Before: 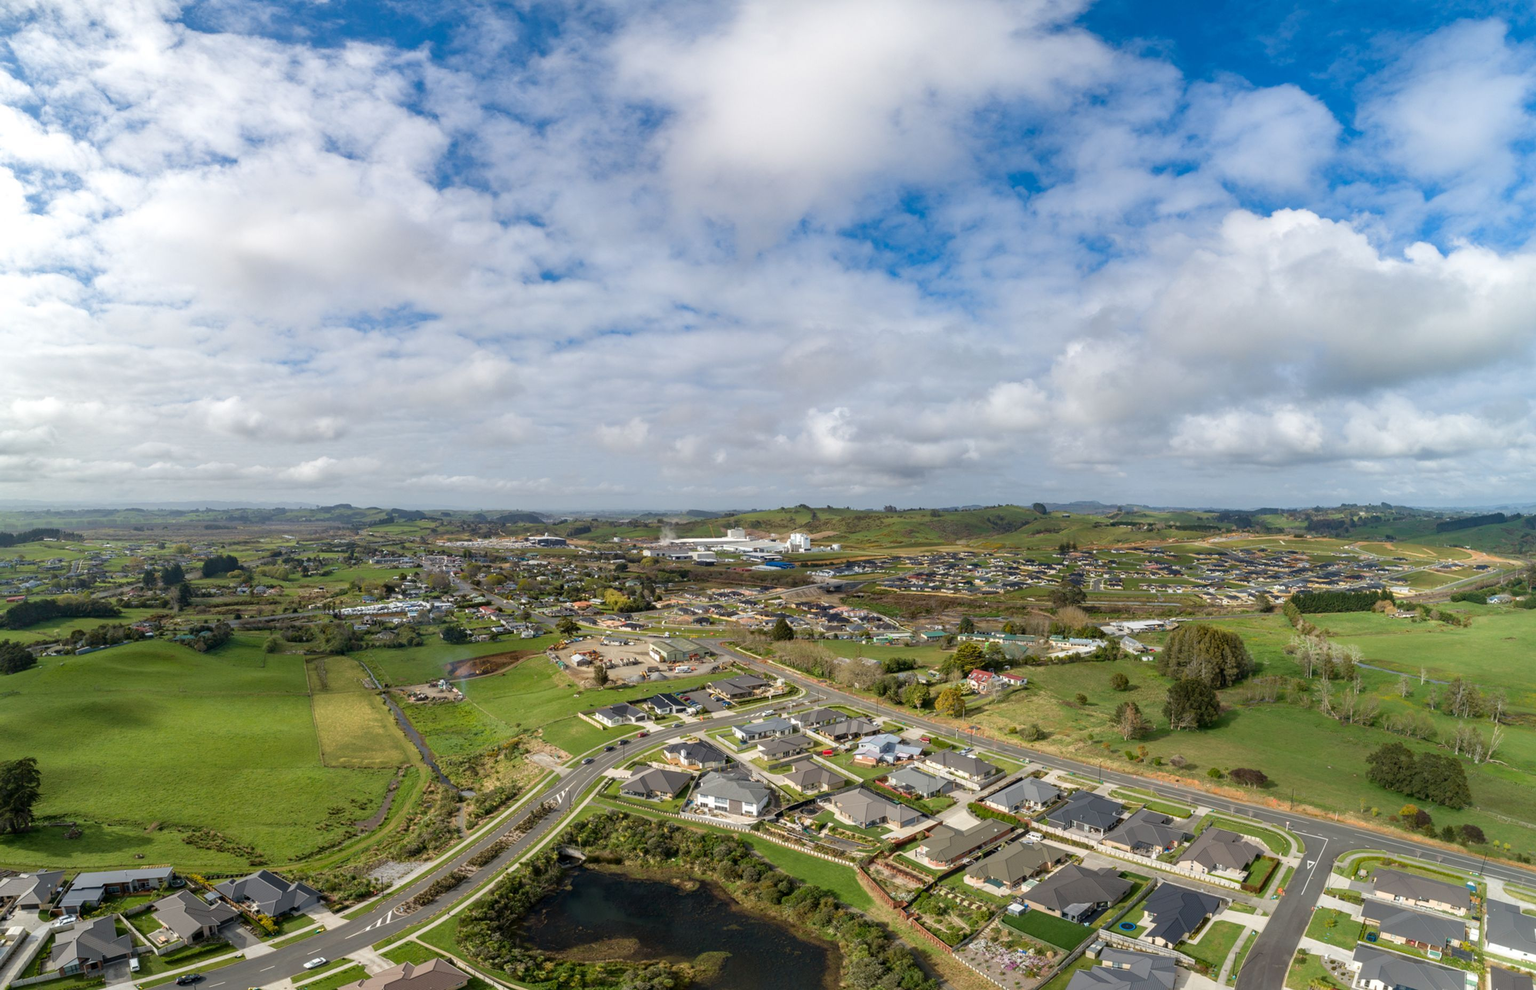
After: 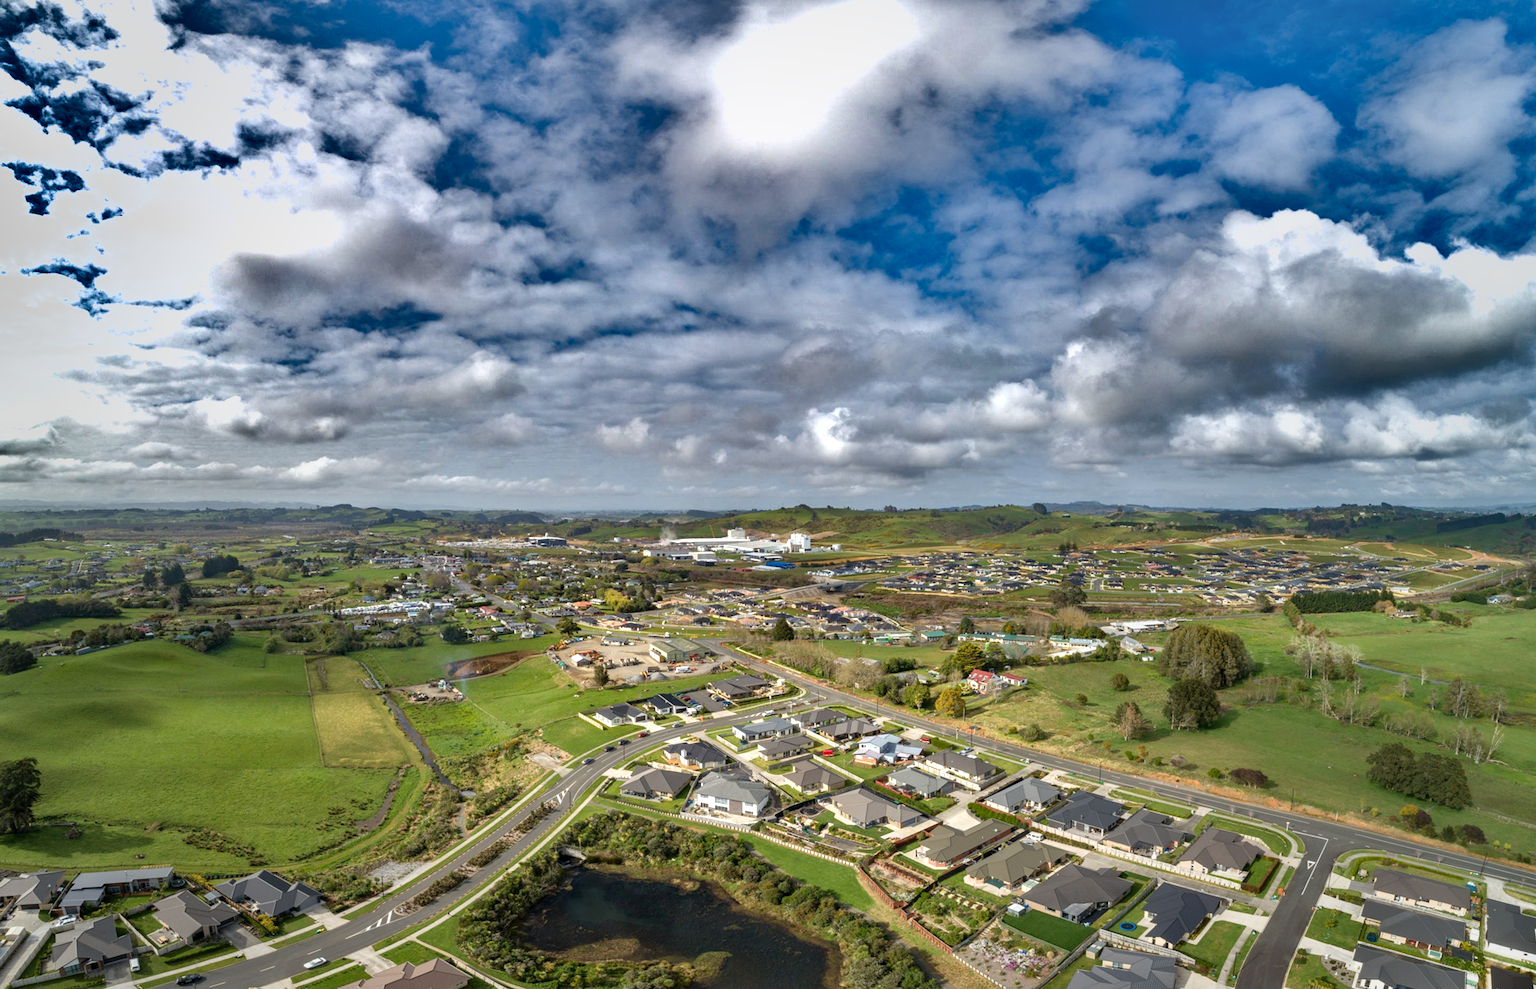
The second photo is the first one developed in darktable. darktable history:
exposure: exposure 0.446 EV, compensate exposure bias true, compensate highlight preservation false
vignetting: fall-off start 34.05%, fall-off radius 64.61%, brightness -0.31, saturation -0.059, width/height ratio 0.957
shadows and highlights: shadows 20.96, highlights -81.01, soften with gaussian
